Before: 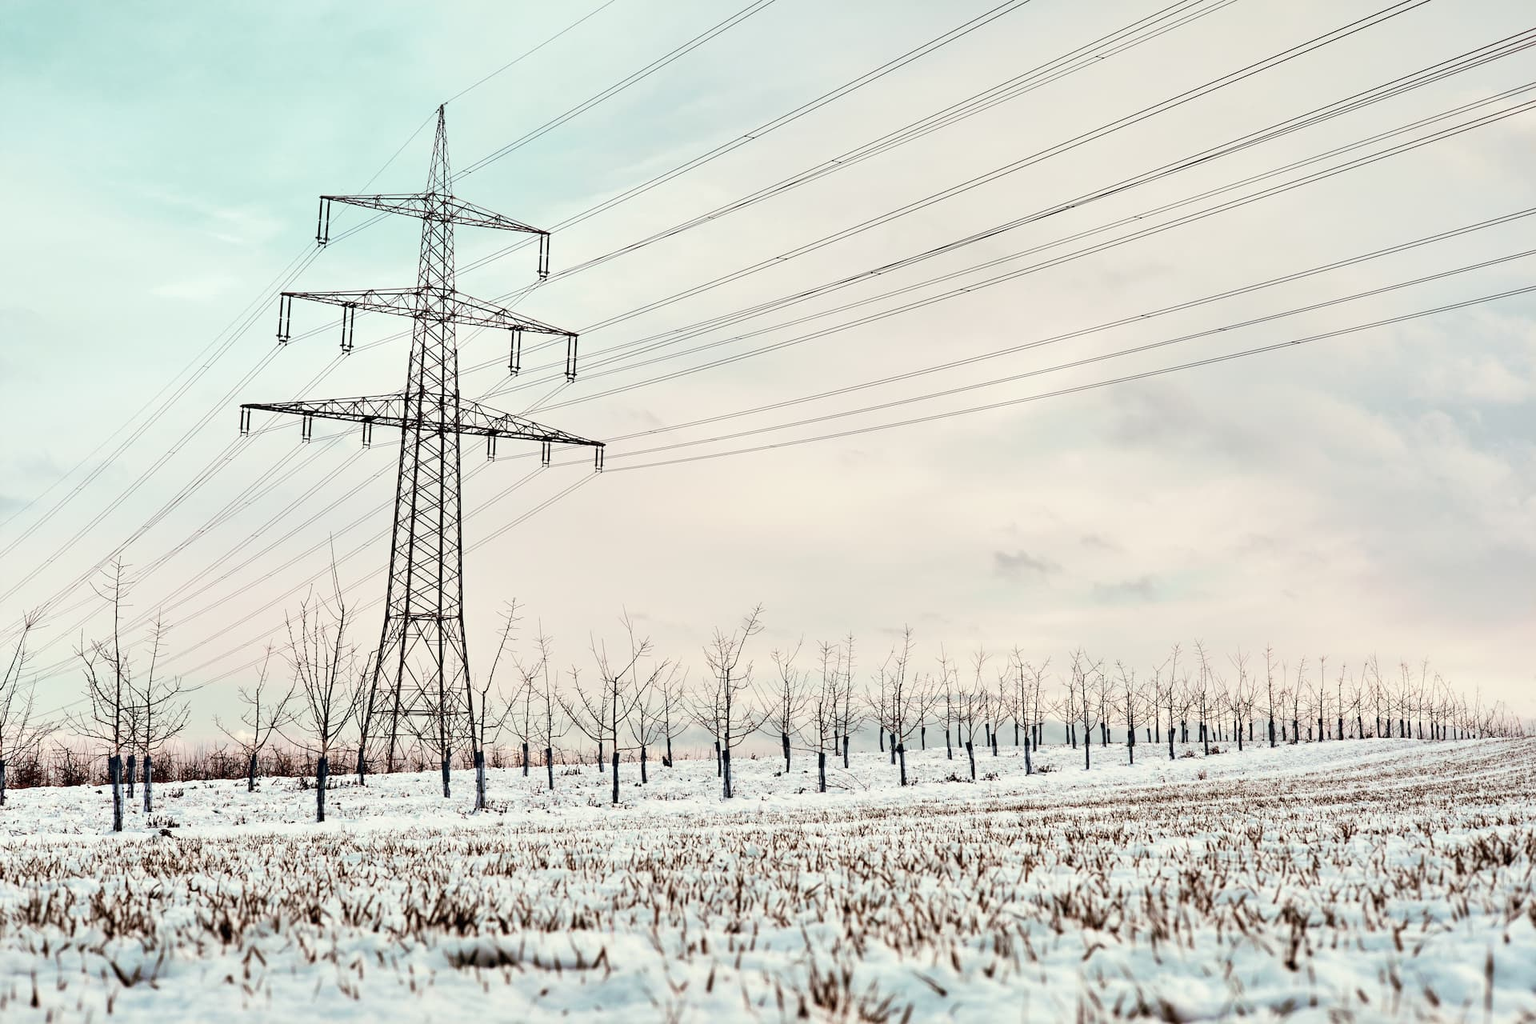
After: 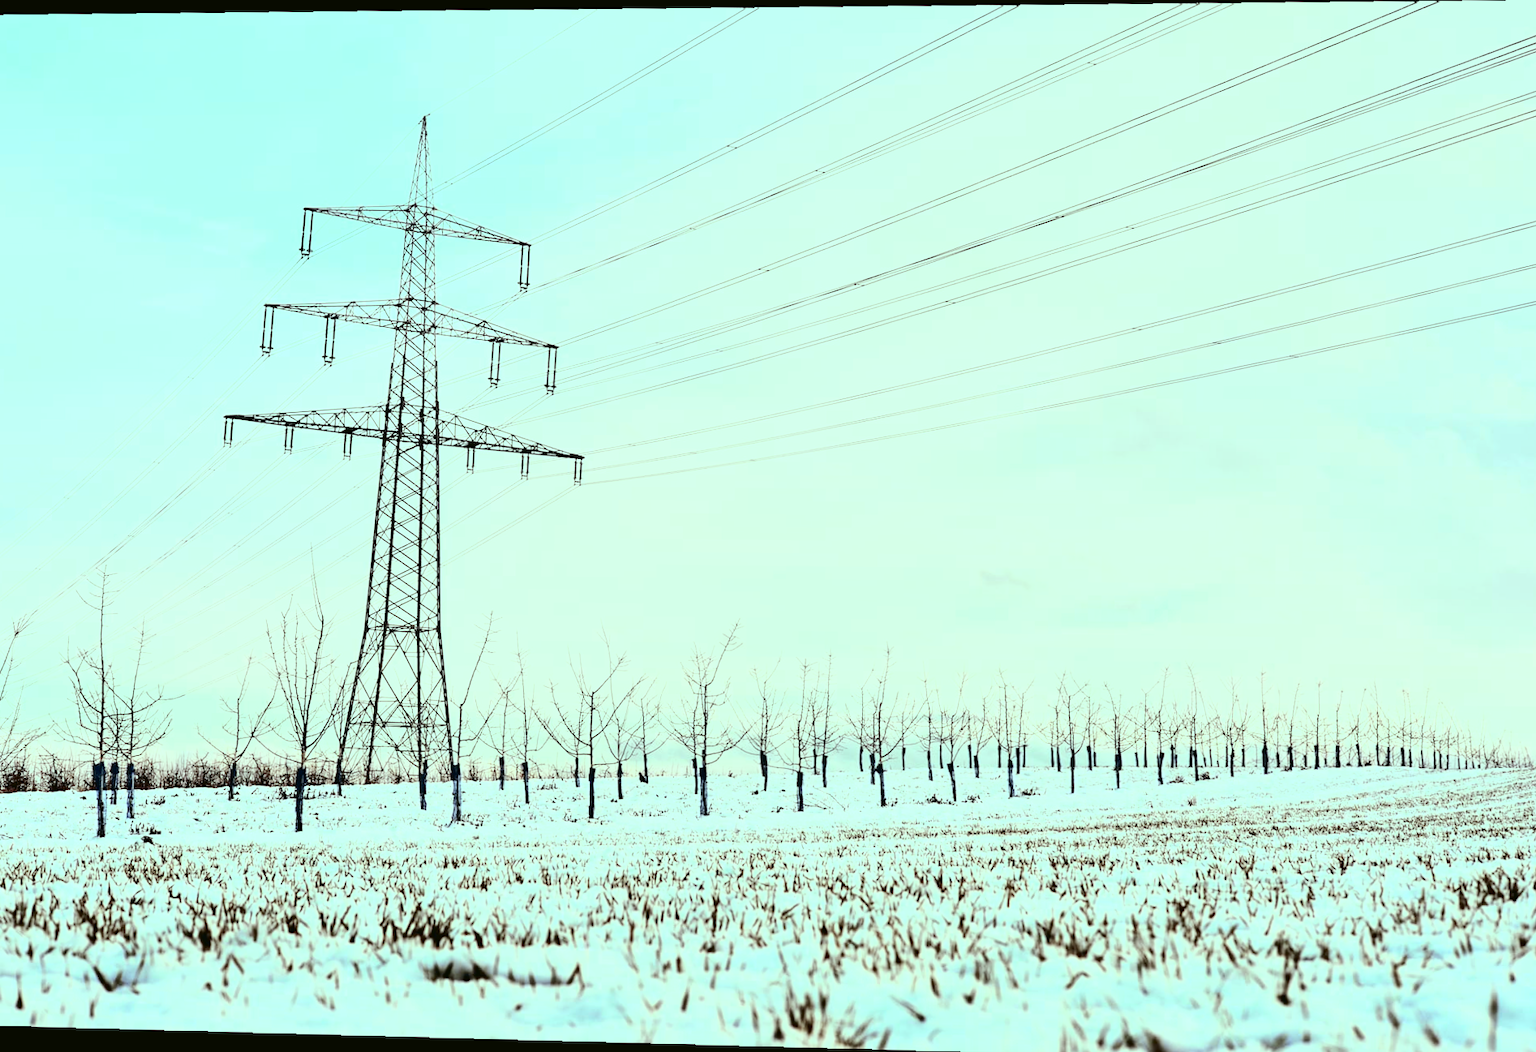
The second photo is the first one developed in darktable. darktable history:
rotate and perspective: lens shift (horizontal) -0.055, automatic cropping off
crop and rotate: angle -0.5°
color balance: mode lift, gamma, gain (sRGB), lift [0.997, 0.979, 1.021, 1.011], gamma [1, 1.084, 0.916, 0.998], gain [1, 0.87, 1.13, 1.101], contrast 4.55%, contrast fulcrum 38.24%, output saturation 104.09%
tone curve: curves: ch0 [(0, 0.023) (0.087, 0.065) (0.184, 0.168) (0.45, 0.54) (0.57, 0.683) (0.722, 0.825) (0.877, 0.948) (1, 1)]; ch1 [(0, 0) (0.388, 0.369) (0.447, 0.447) (0.505, 0.5) (0.534, 0.528) (0.573, 0.583) (0.663, 0.68) (1, 1)]; ch2 [(0, 0) (0.314, 0.223) (0.427, 0.405) (0.492, 0.505) (0.531, 0.55) (0.589, 0.599) (1, 1)], color space Lab, independent channels, preserve colors none
